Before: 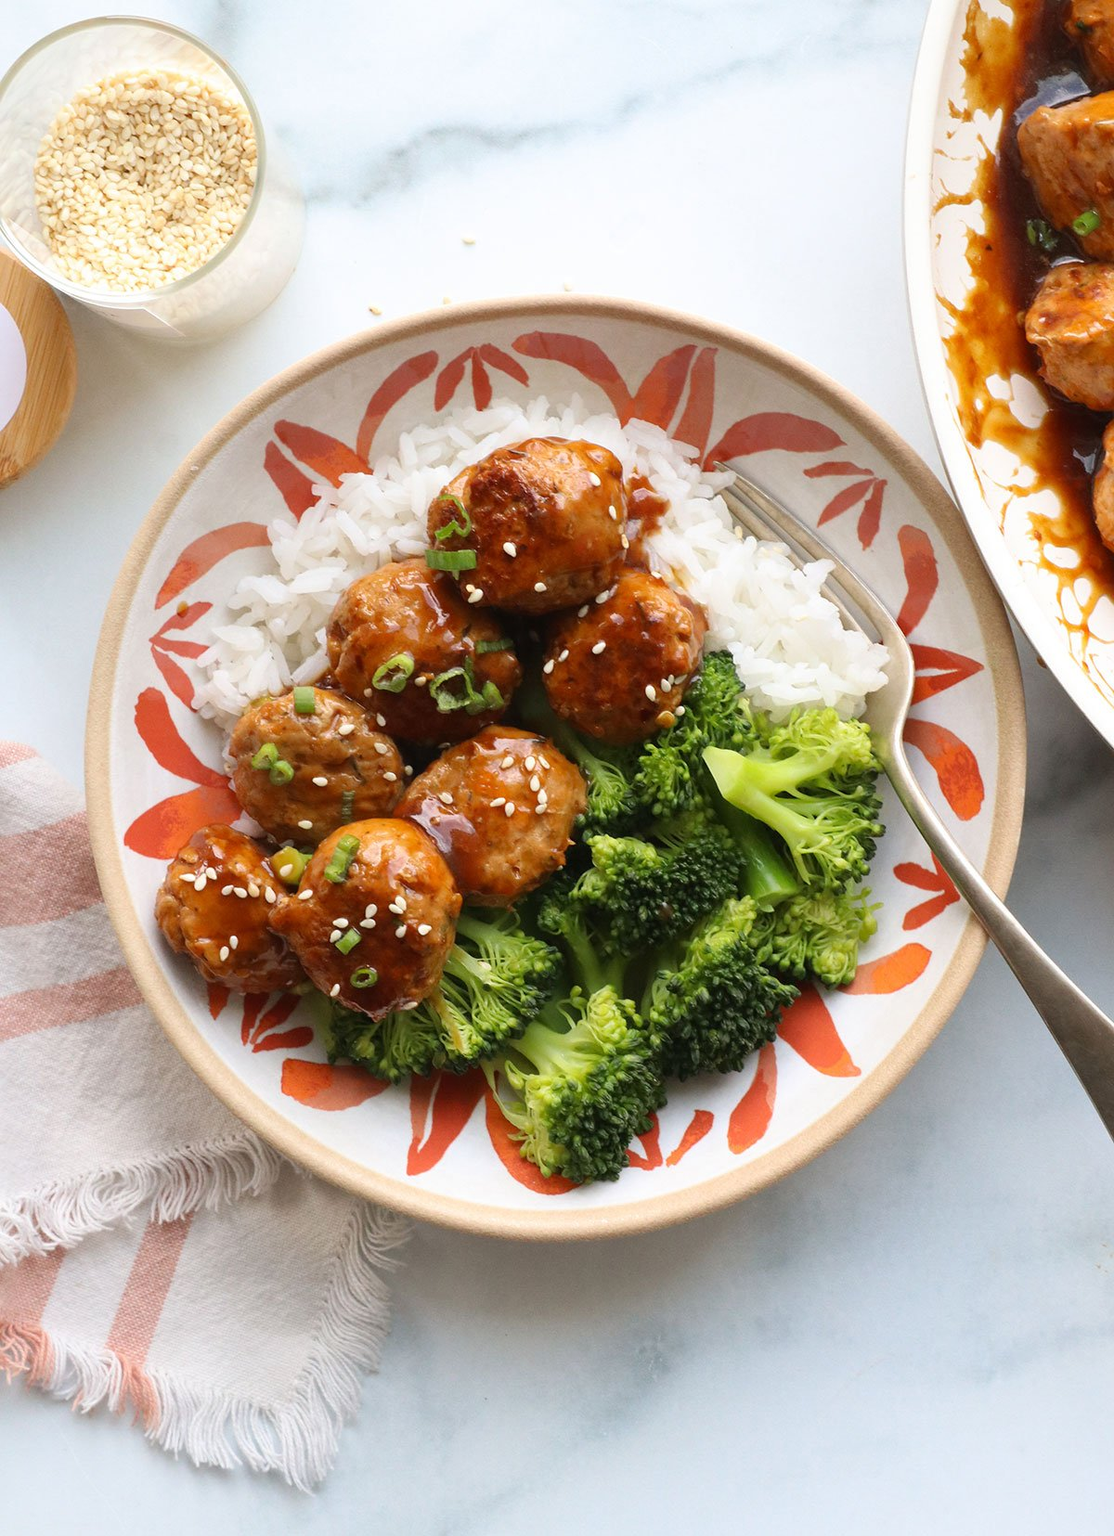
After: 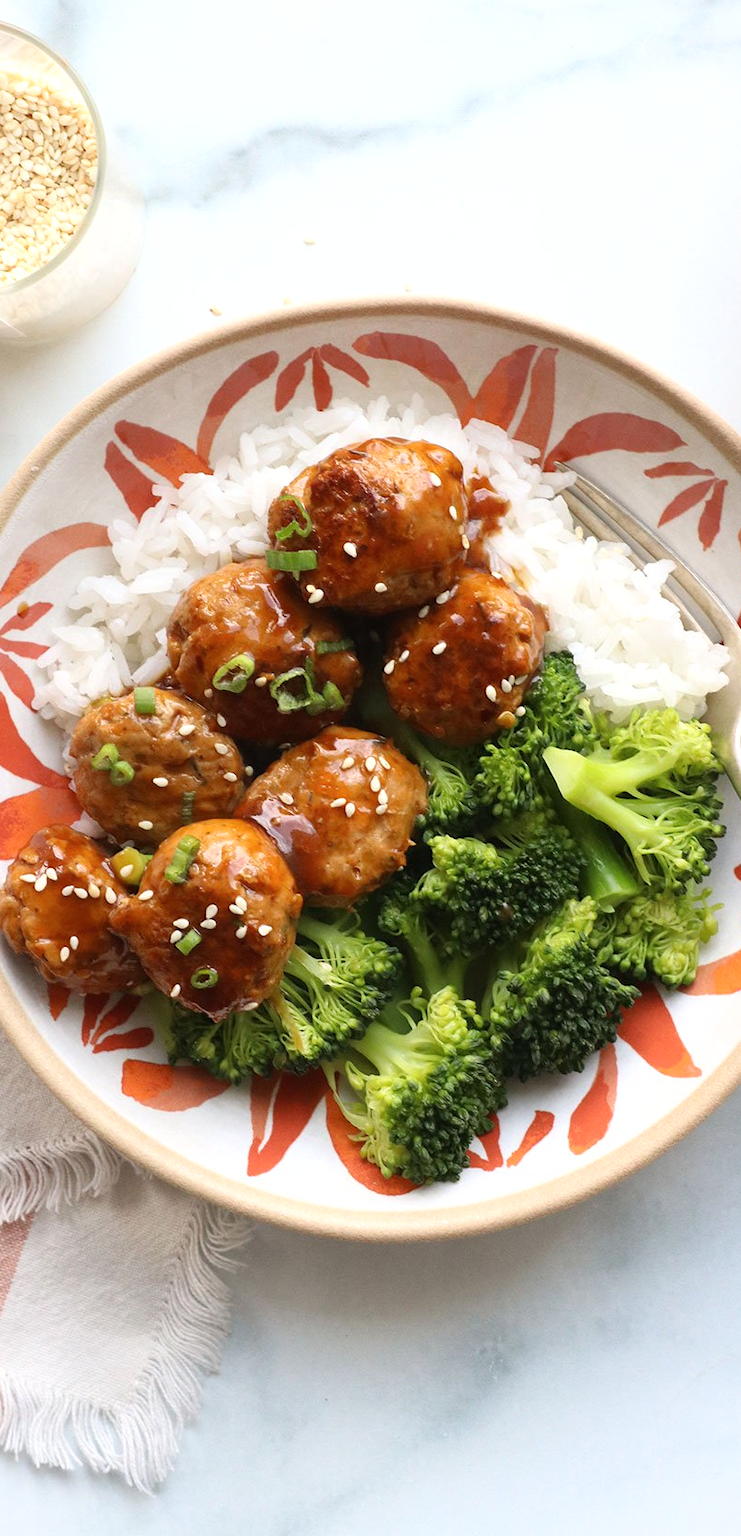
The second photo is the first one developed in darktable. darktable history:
crop and rotate: left 14.391%, right 18.944%
shadows and highlights: shadows -12.03, white point adjustment 4.15, highlights 27.68
